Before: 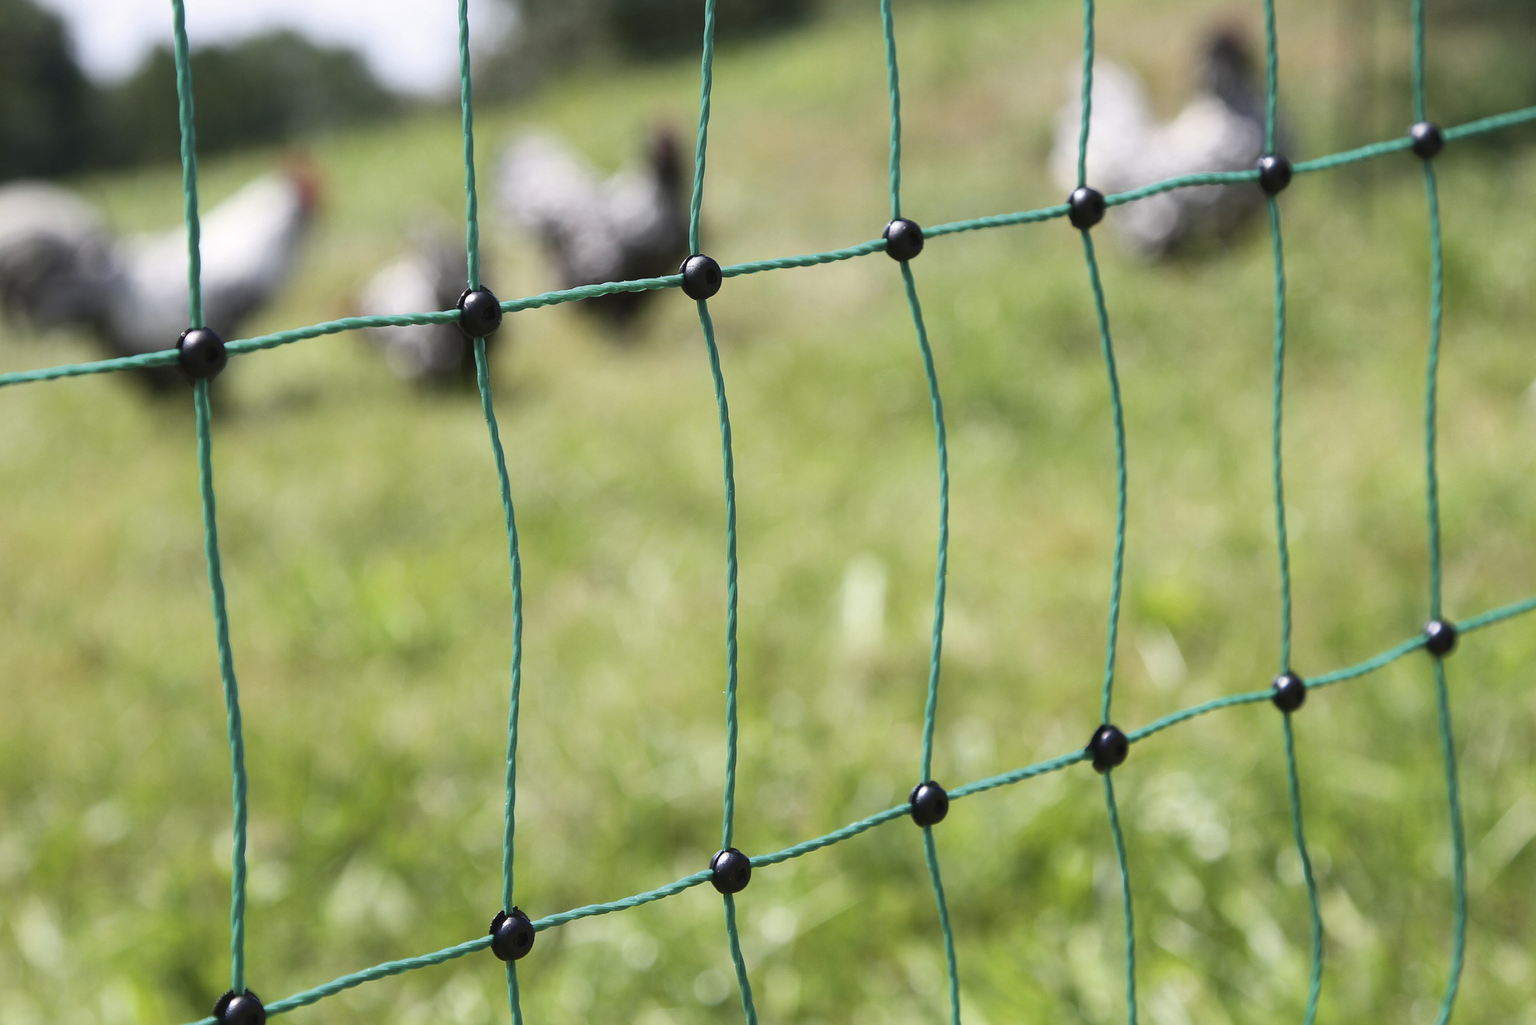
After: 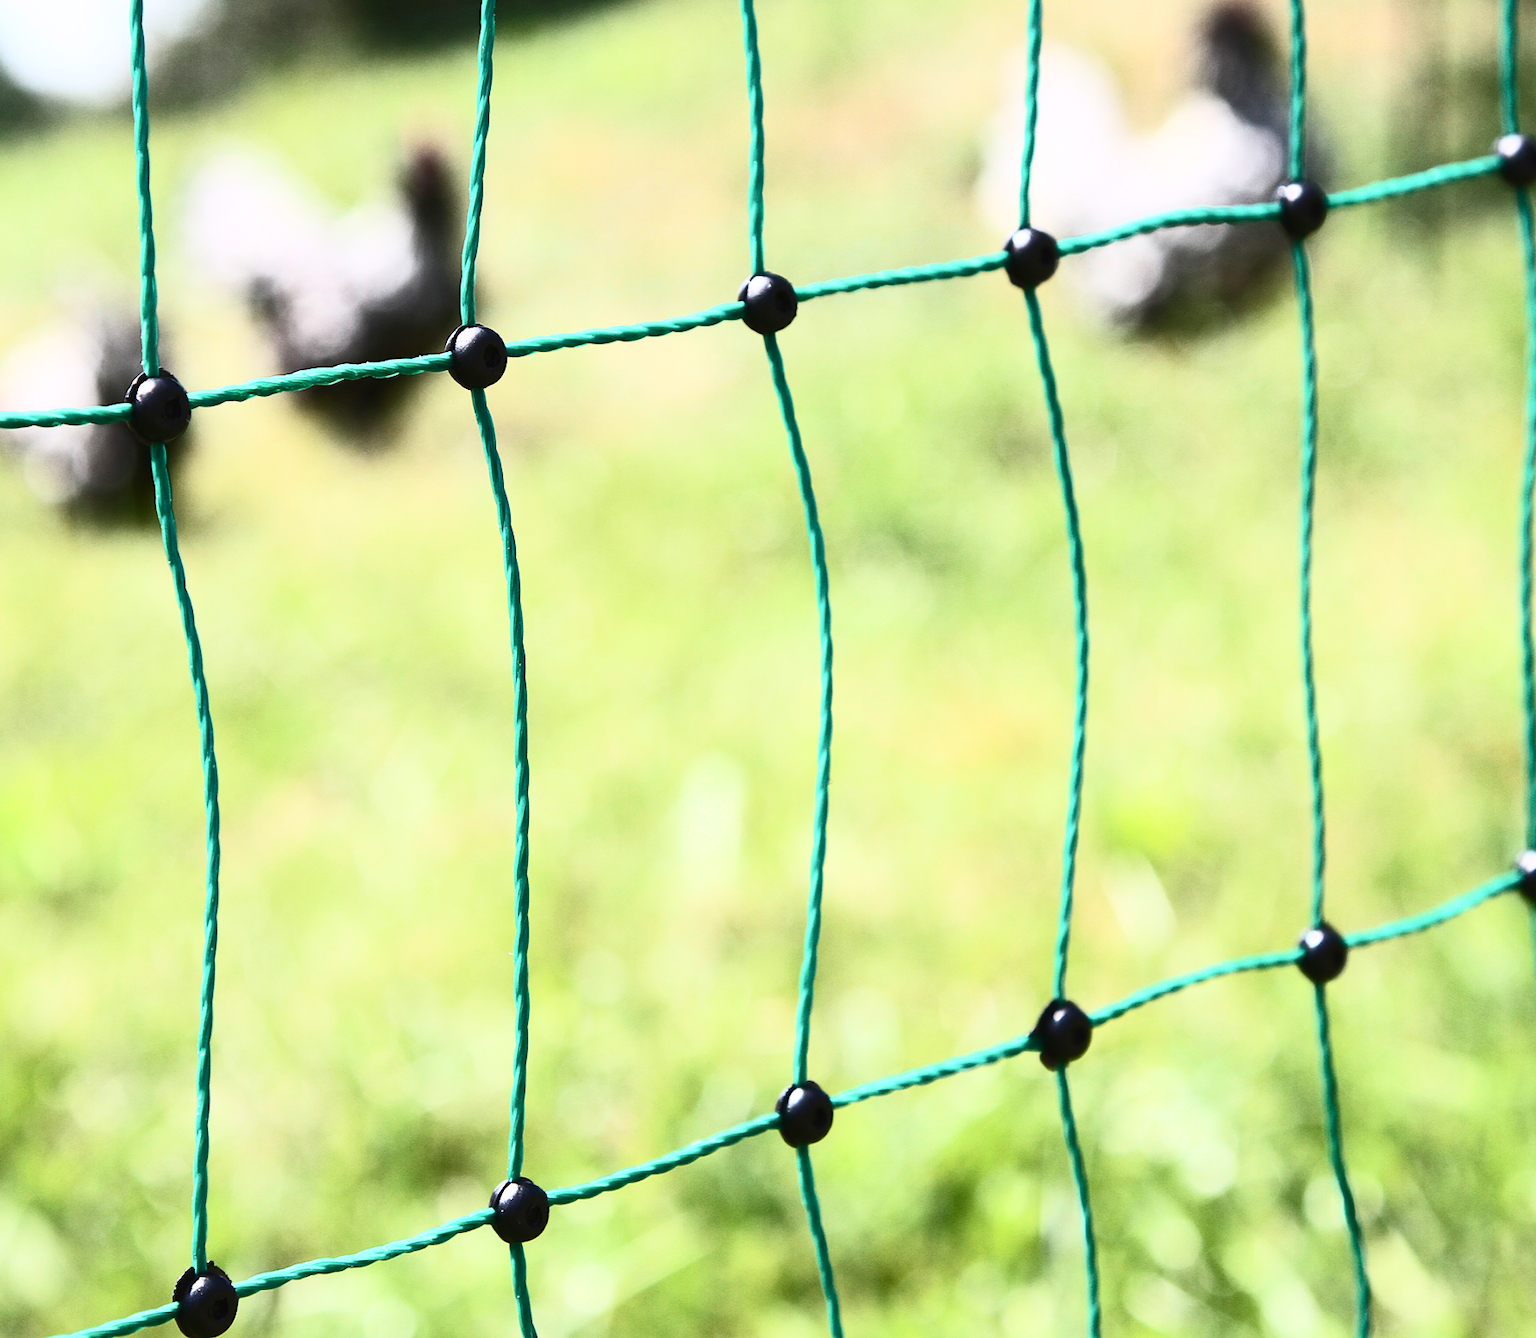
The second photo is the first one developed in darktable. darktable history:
contrast brightness saturation: contrast 0.62, brightness 0.34, saturation 0.14
crop and rotate: left 24.034%, top 2.838%, right 6.406%, bottom 6.299%
